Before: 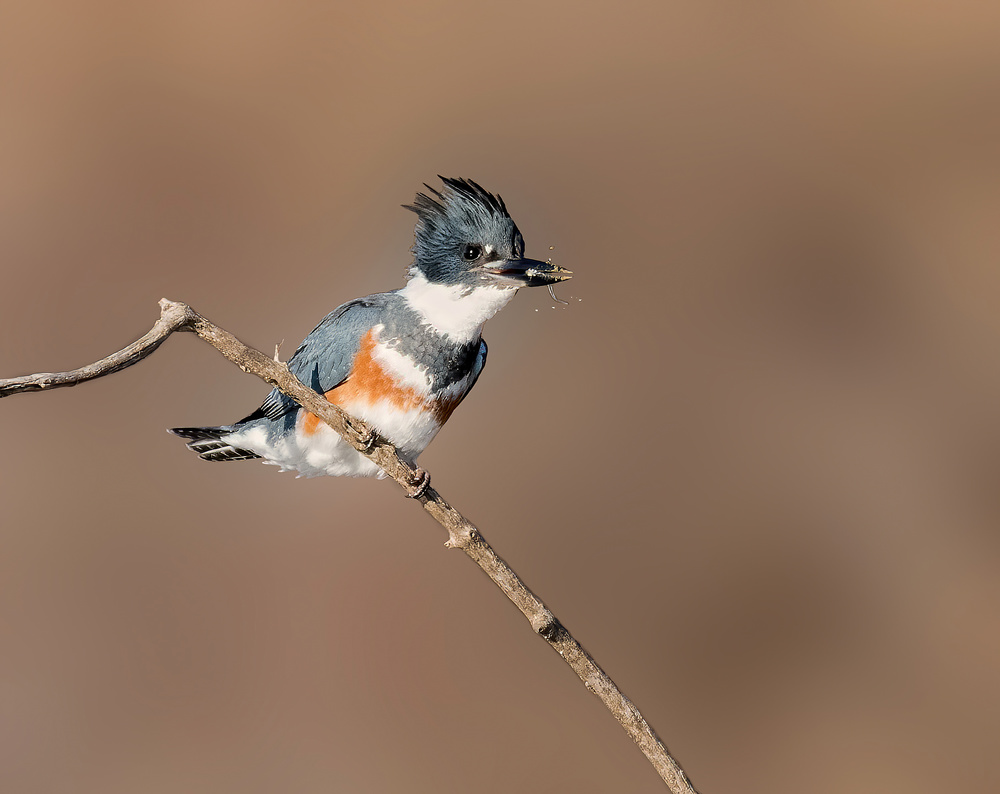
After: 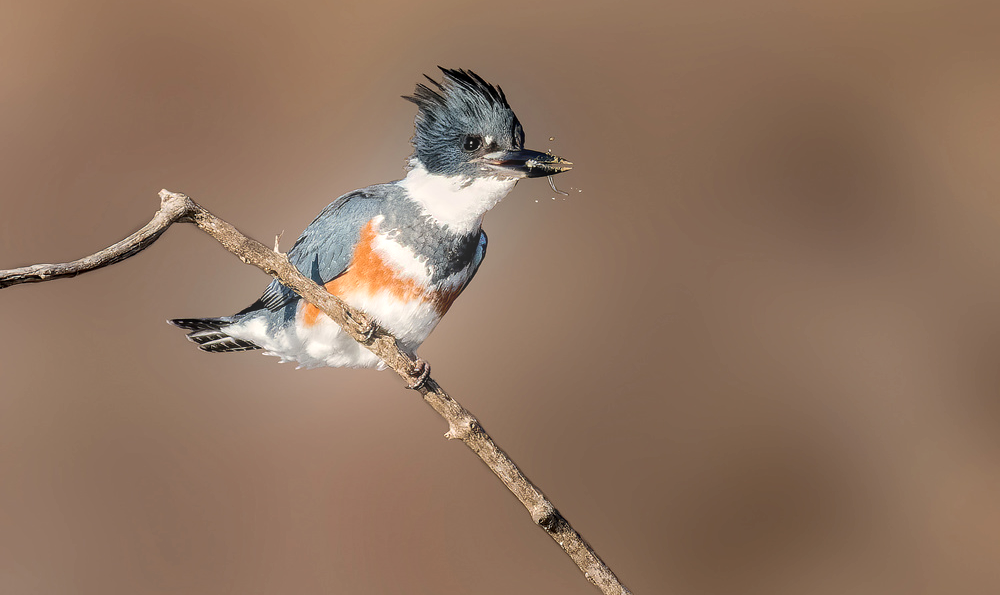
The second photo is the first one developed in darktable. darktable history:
bloom: on, module defaults
local contrast: detail 130%
crop: top 13.819%, bottom 11.169%
